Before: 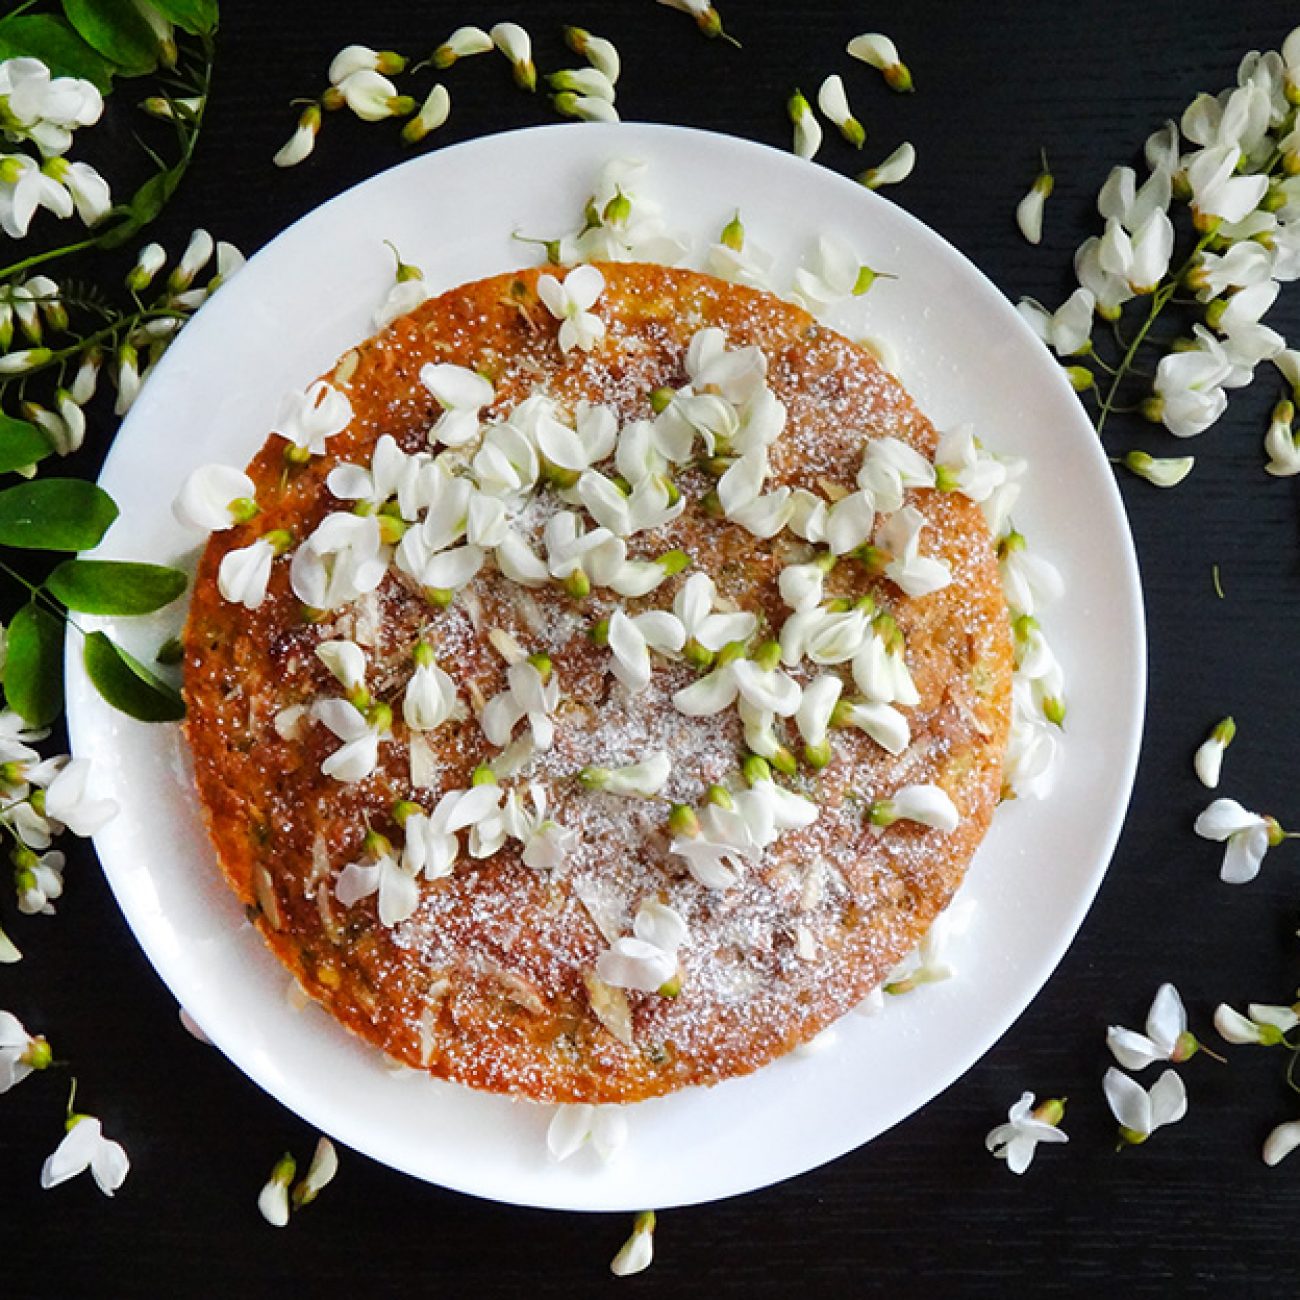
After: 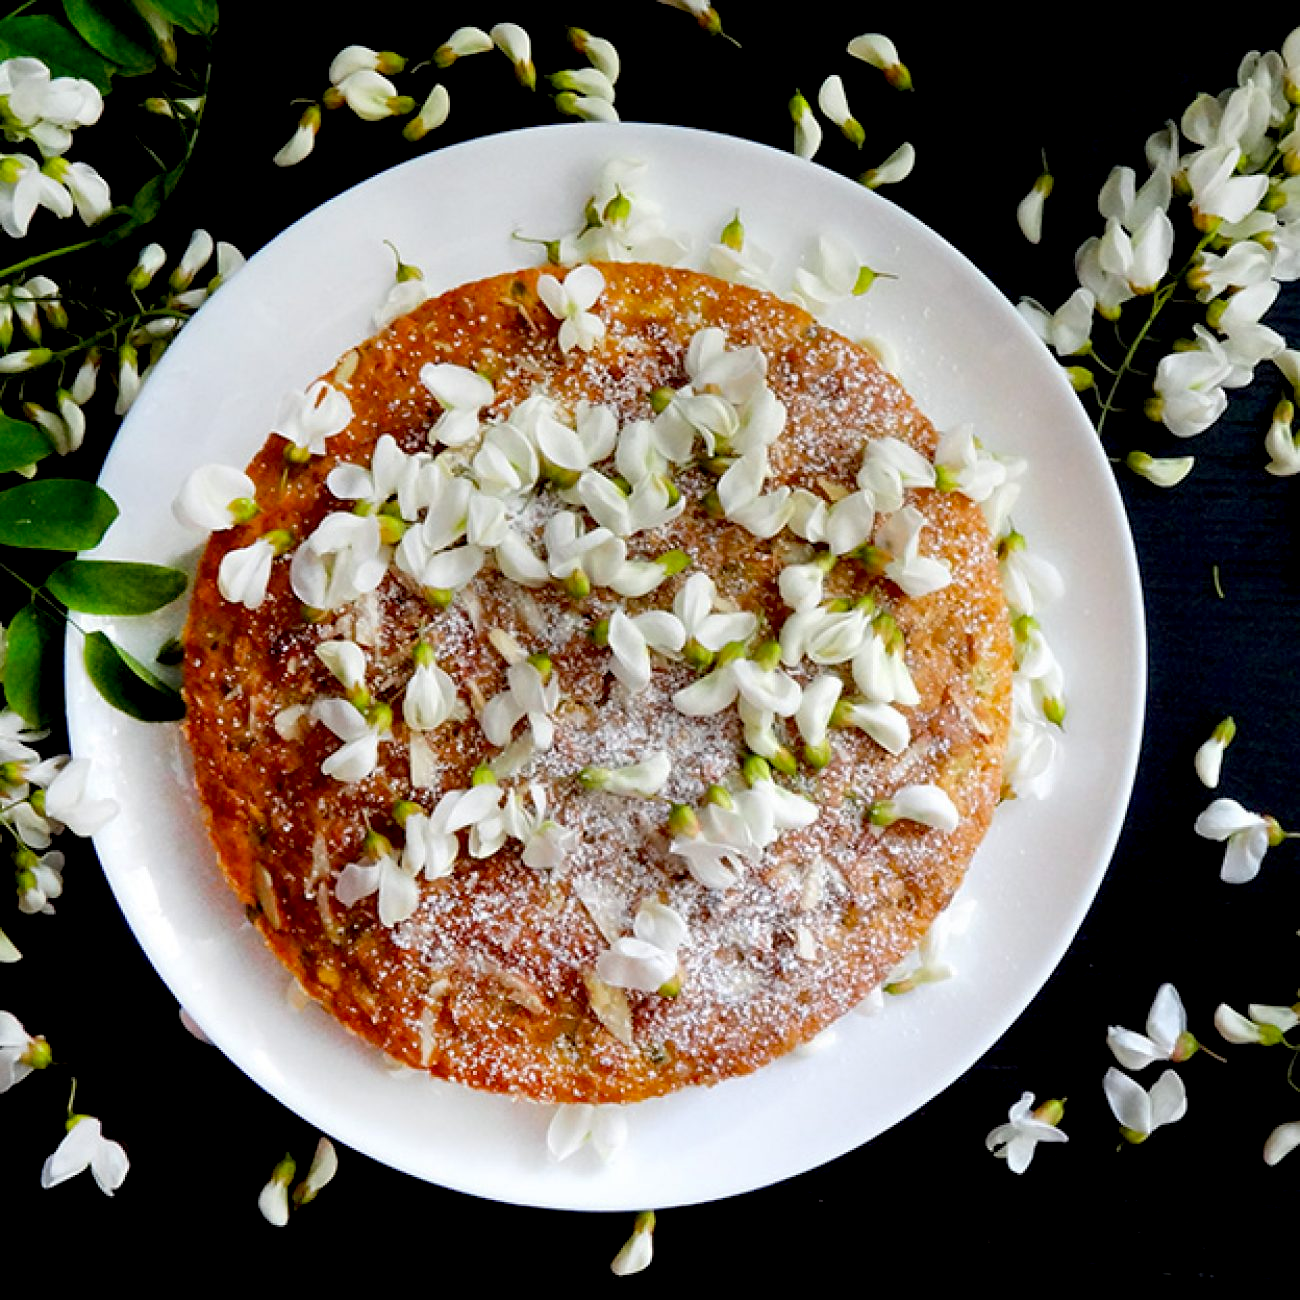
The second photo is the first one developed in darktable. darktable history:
exposure: black level correction 0.017, exposure -0.005 EV, compensate highlight preservation false
